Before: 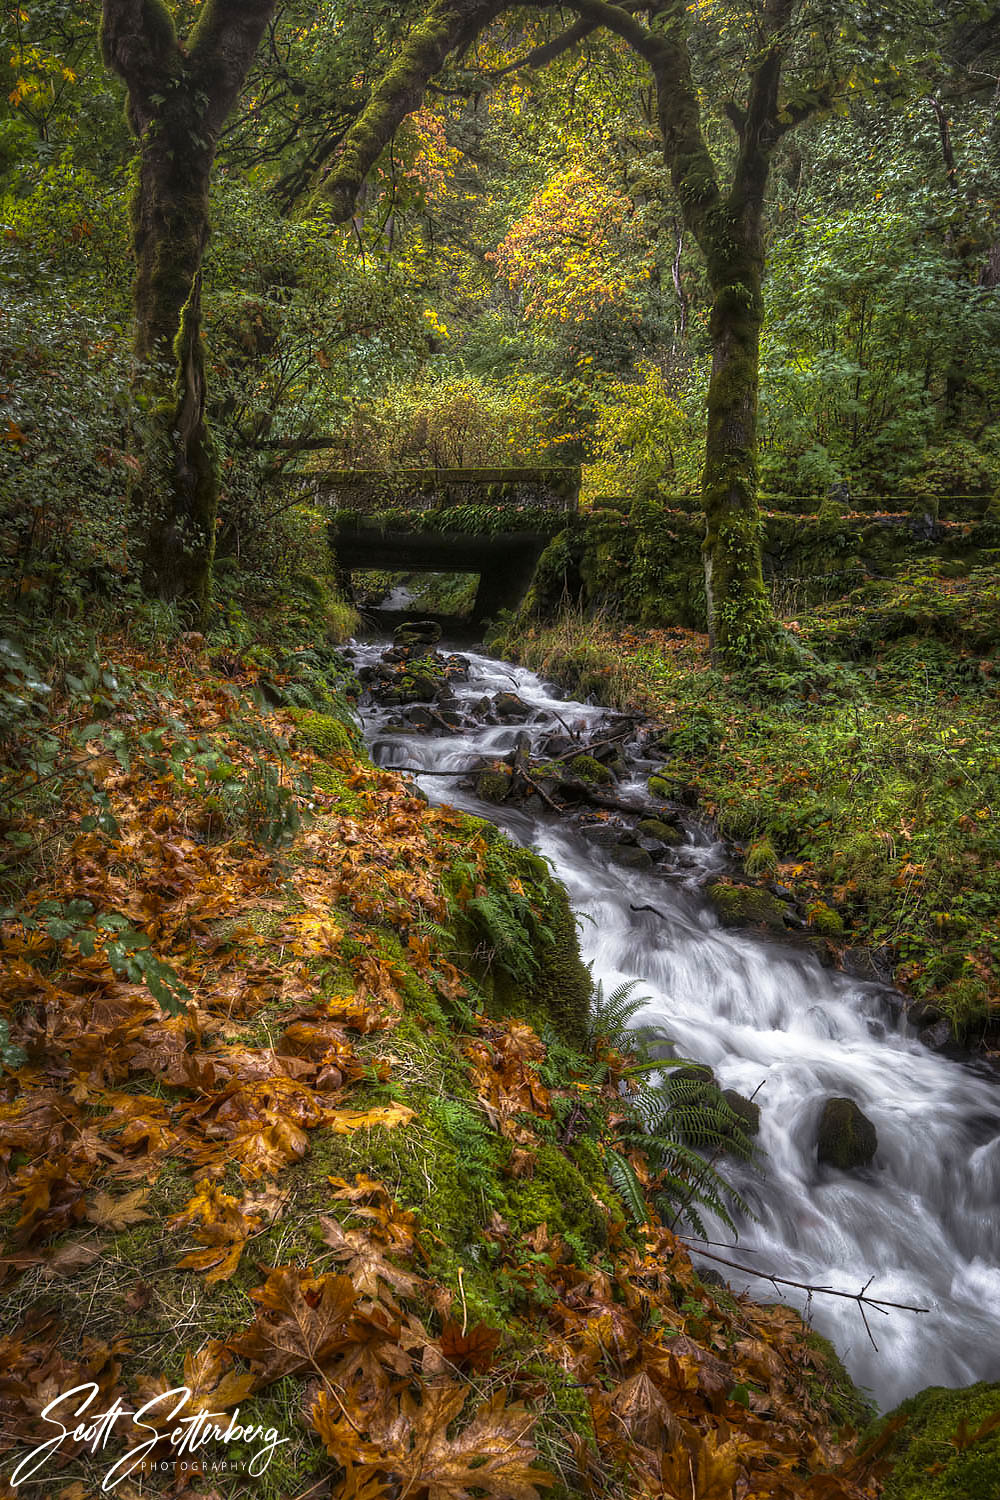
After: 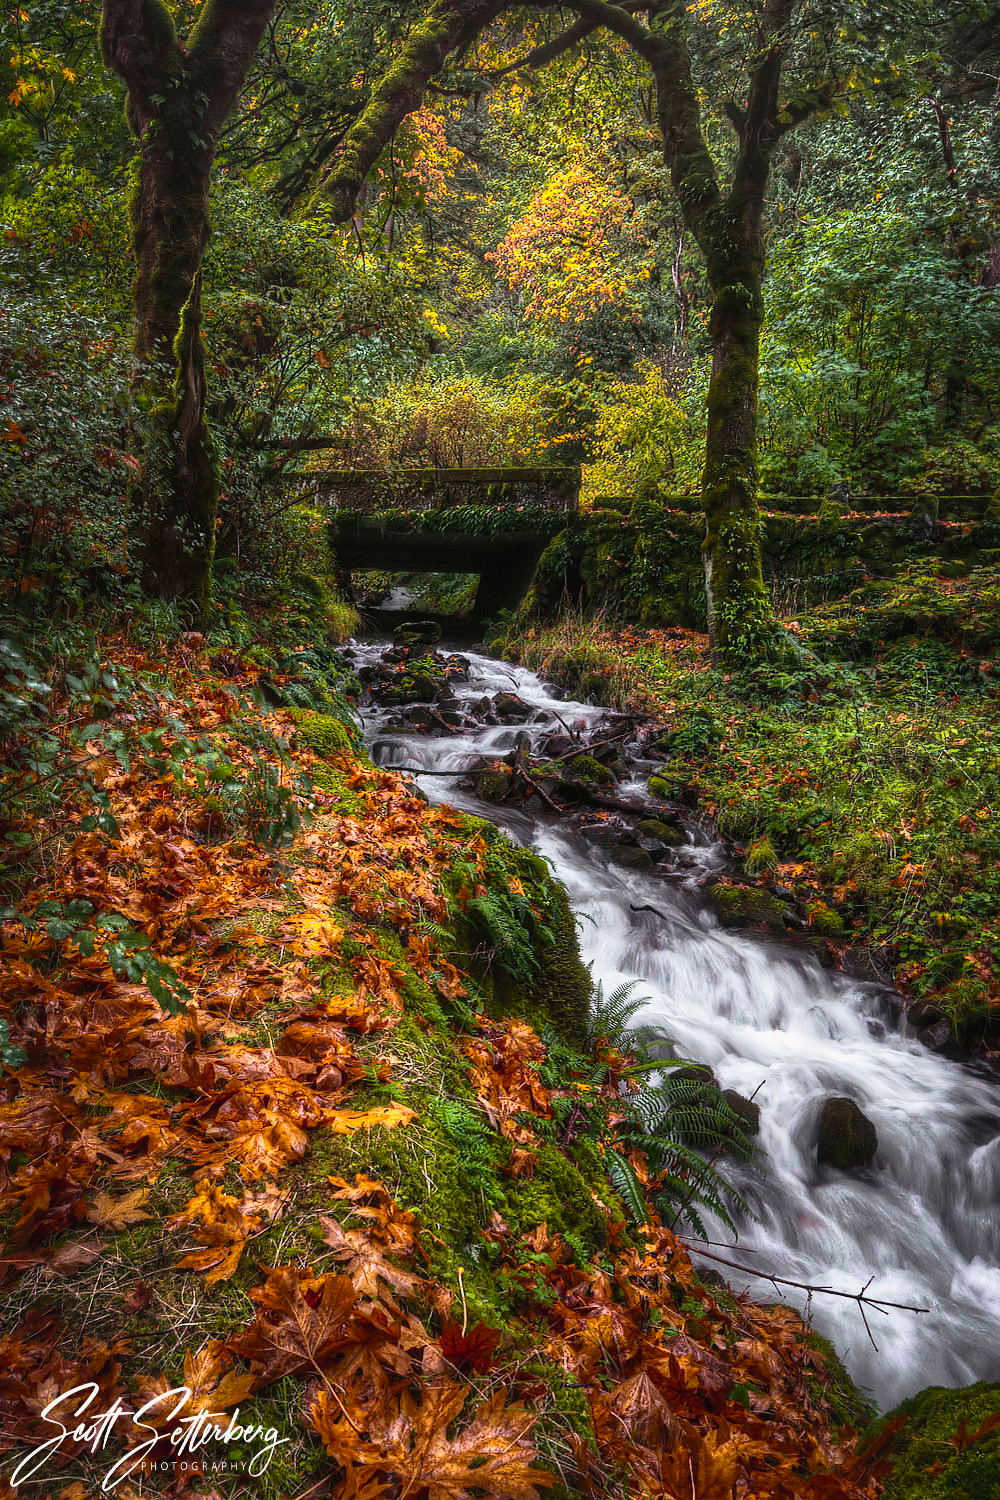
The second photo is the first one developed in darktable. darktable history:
tone curve: curves: ch0 [(0, 0.023) (0.217, 0.19) (0.754, 0.801) (1, 0.977)]; ch1 [(0, 0) (0.392, 0.398) (0.5, 0.5) (0.521, 0.528) (0.56, 0.577) (1, 1)]; ch2 [(0, 0) (0.5, 0.5) (0.579, 0.561) (0.65, 0.657) (1, 1)], color space Lab, independent channels, preserve colors none
